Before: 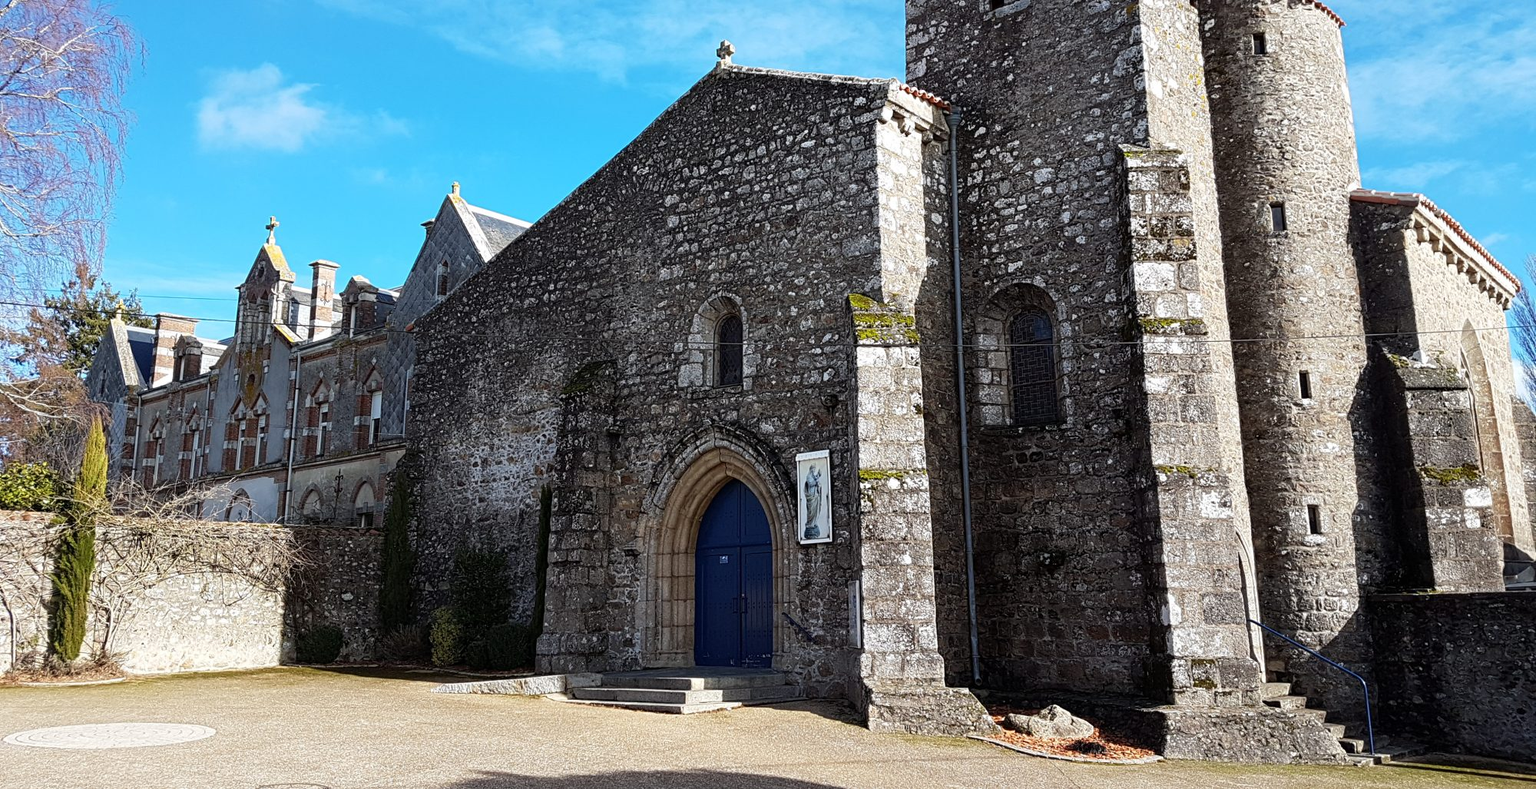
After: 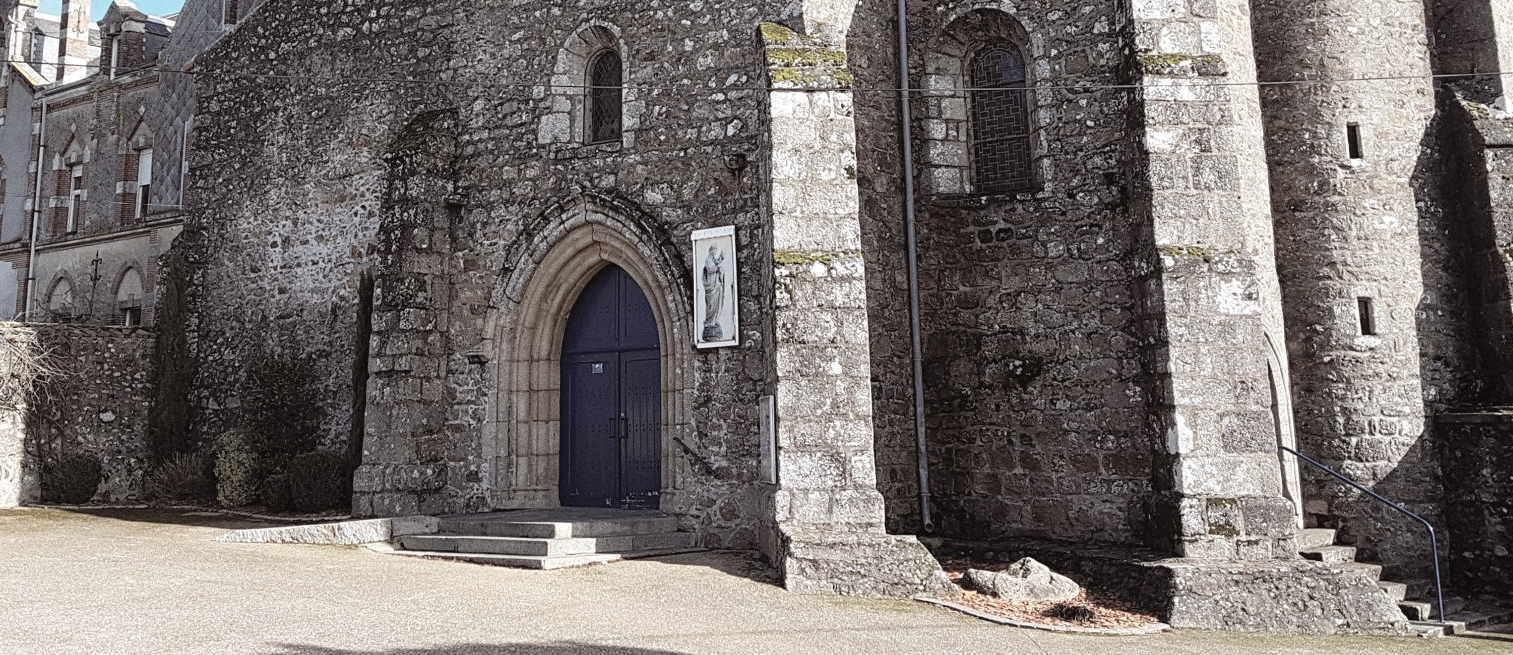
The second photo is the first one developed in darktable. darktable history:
color balance: mode lift, gamma, gain (sRGB), lift [1, 1.049, 1, 1]
contrast brightness saturation: brightness 0.18, saturation -0.5
grain: on, module defaults
crop and rotate: left 17.299%, top 35.115%, right 7.015%, bottom 1.024%
